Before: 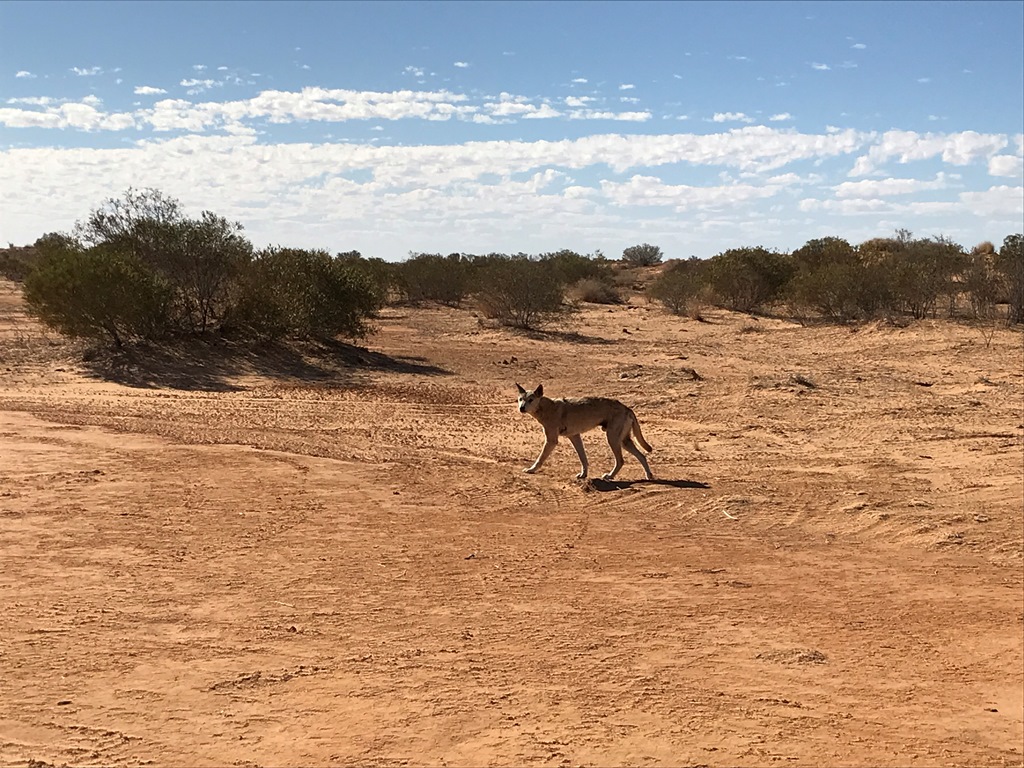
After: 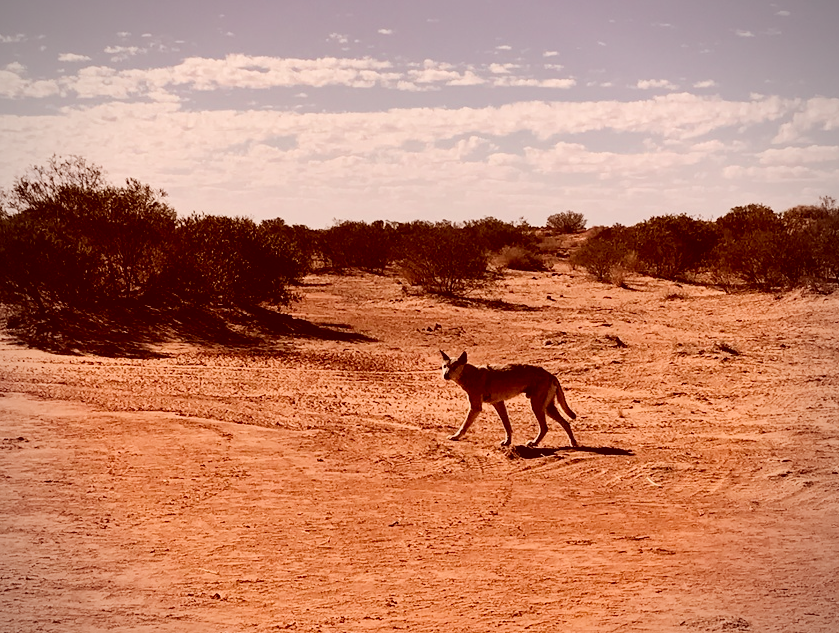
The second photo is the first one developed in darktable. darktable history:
vignetting: fall-off radius 60.83%, center (0, 0.01)
color correction: highlights a* 9.33, highlights b* 8.76, shadows a* 39.25, shadows b* 39.71, saturation 0.805
shadows and highlights: shadows 9.05, white point adjustment 0.818, highlights -38.92
tone equalizer: -8 EV -0.712 EV, -7 EV -0.714 EV, -6 EV -0.599 EV, -5 EV -0.367 EV, -3 EV 0.396 EV, -2 EV 0.6 EV, -1 EV 0.688 EV, +0 EV 0.778 EV, edges refinement/feathering 500, mask exposure compensation -1.57 EV, preserve details no
crop and rotate: left 7.439%, top 4.378%, right 10.618%, bottom 13.15%
filmic rgb: black relative exposure -7.65 EV, white relative exposure 4.56 EV, hardness 3.61, iterations of high-quality reconstruction 0
